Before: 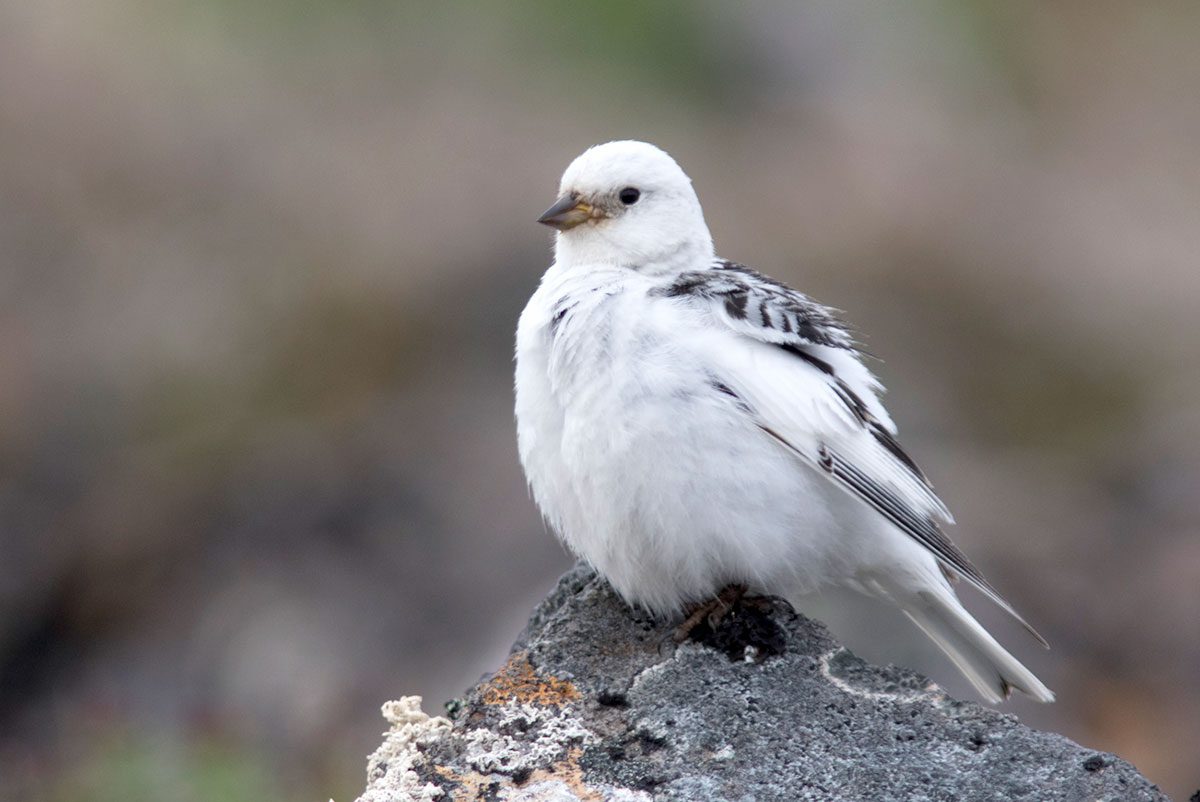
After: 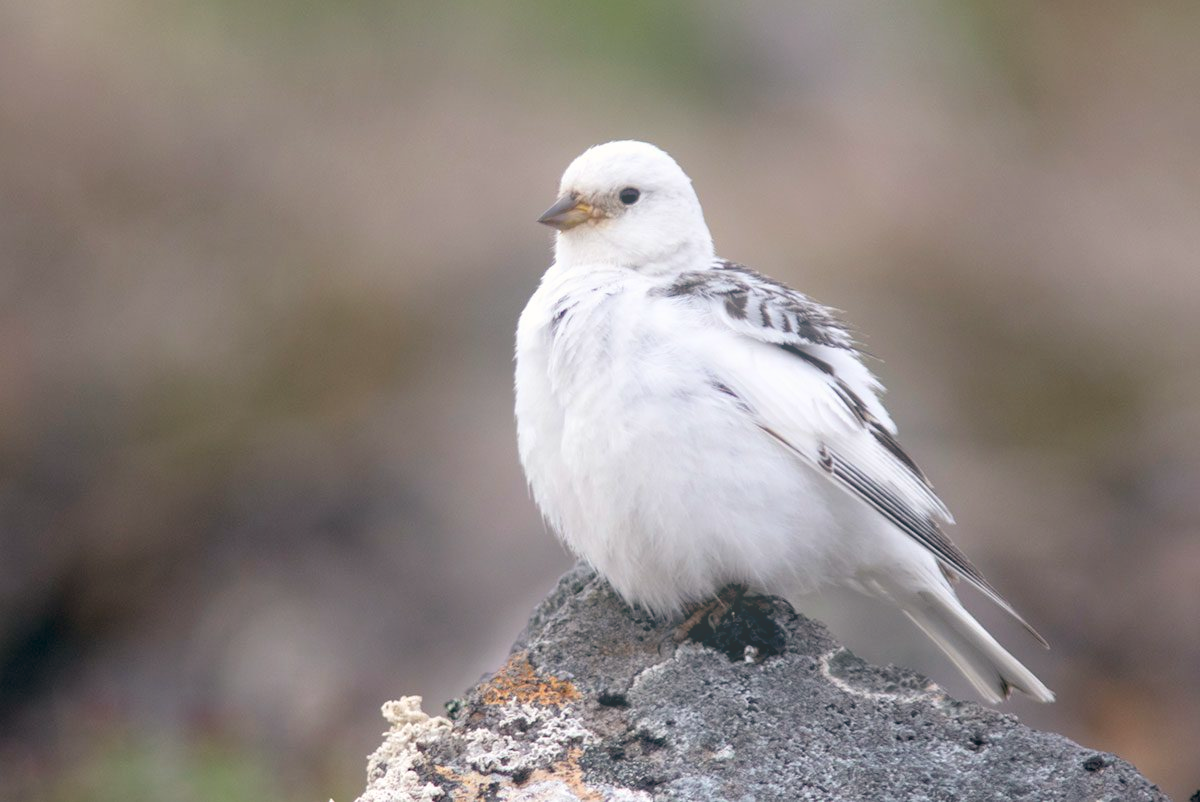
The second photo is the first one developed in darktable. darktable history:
bloom: size 40%
color balance: lift [1, 0.998, 1.001, 1.002], gamma [1, 1.02, 1, 0.98], gain [1, 1.02, 1.003, 0.98]
